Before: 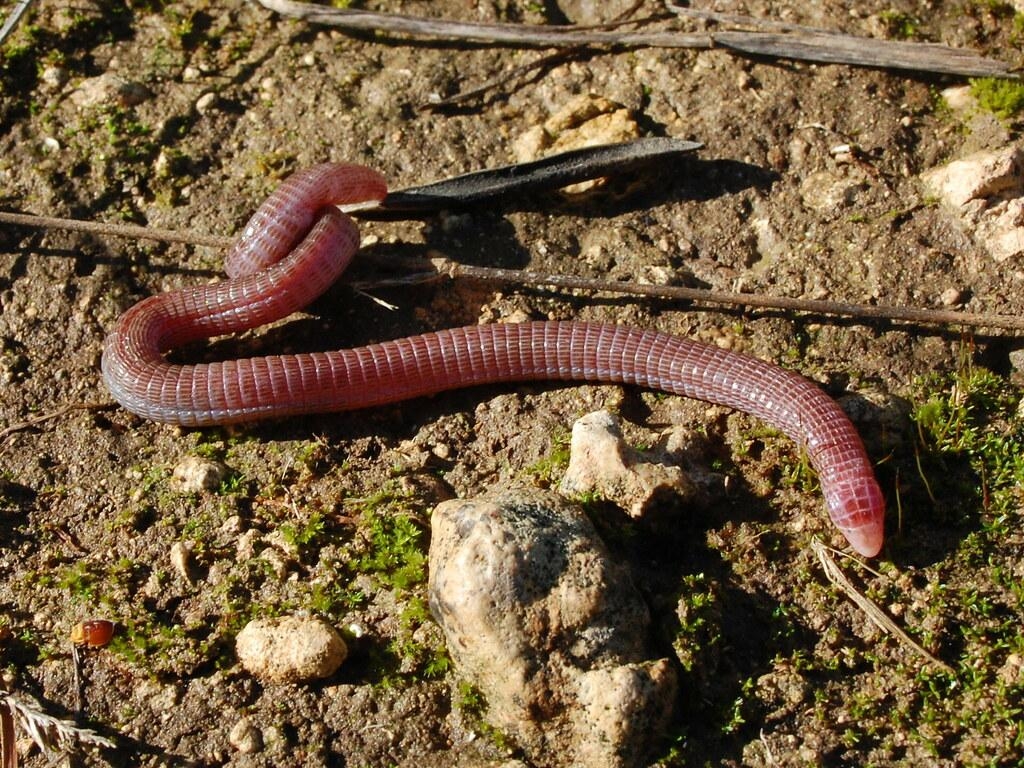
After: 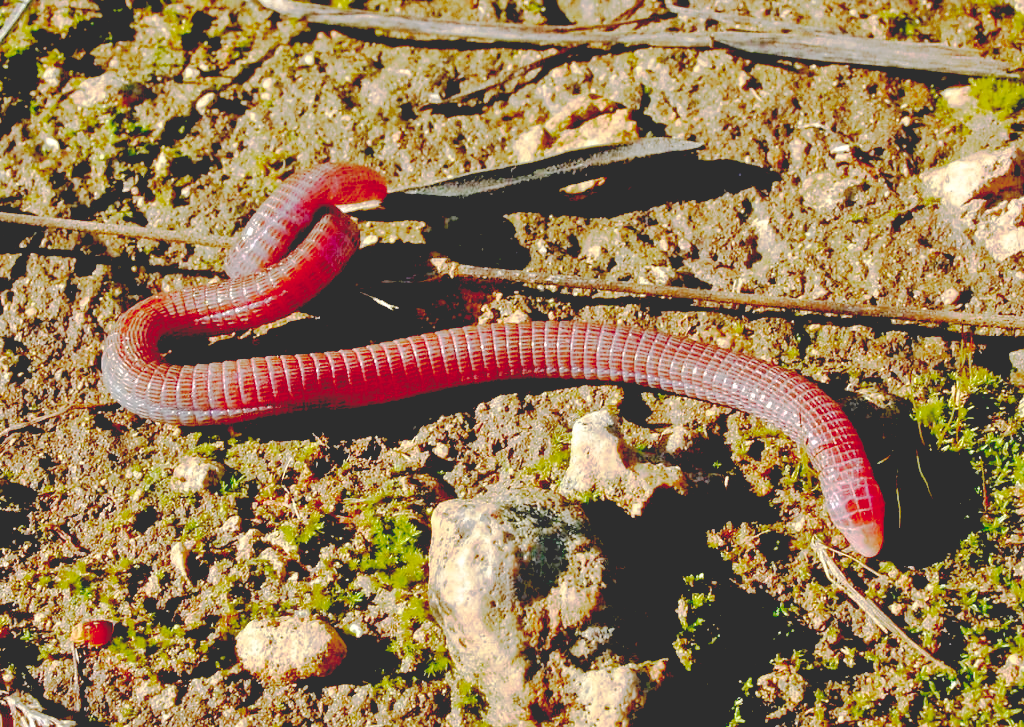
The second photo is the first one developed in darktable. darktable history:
base curve: curves: ch0 [(0.065, 0.026) (0.236, 0.358) (0.53, 0.546) (0.777, 0.841) (0.924, 0.992)], preserve colors none
tone equalizer: -7 EV 0.151 EV, -6 EV 0.568 EV, -5 EV 1.18 EV, -4 EV 1.33 EV, -3 EV 1.17 EV, -2 EV 0.6 EV, -1 EV 0.157 EV
crop and rotate: top 0%, bottom 5.275%
